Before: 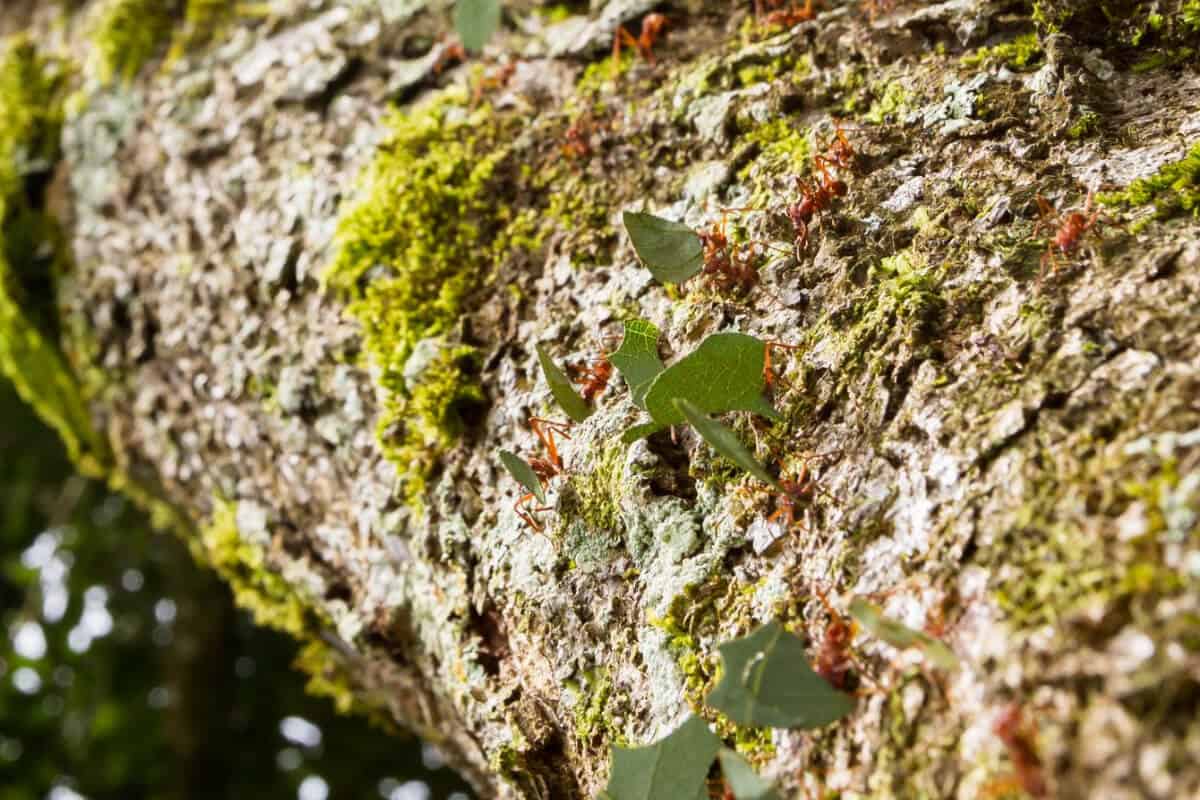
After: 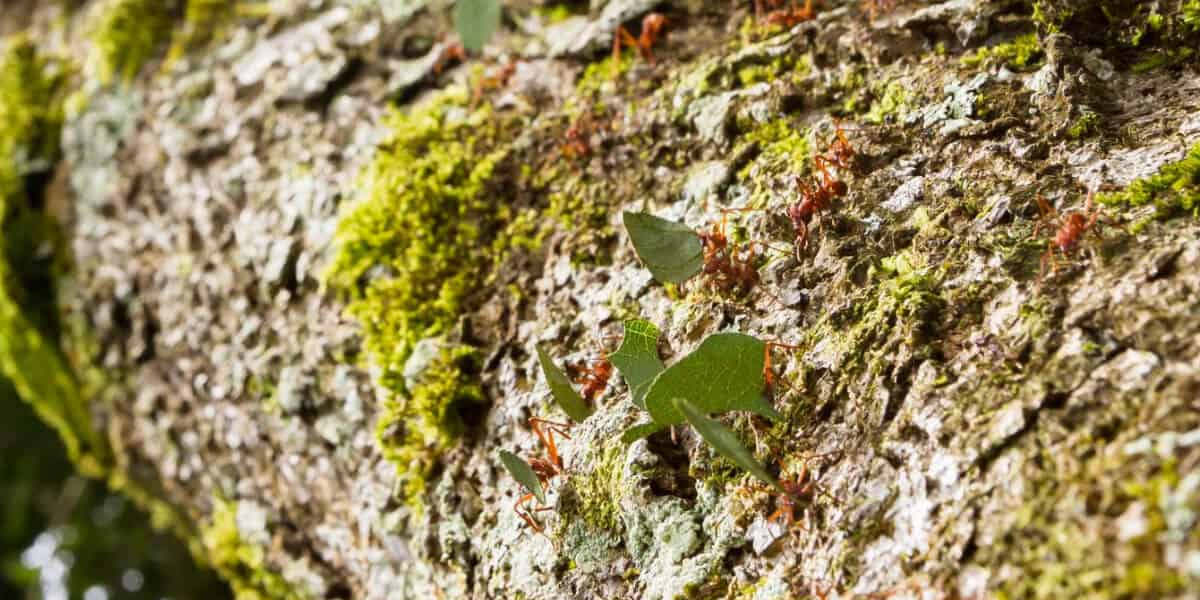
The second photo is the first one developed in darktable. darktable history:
crop: bottom 24.988%
